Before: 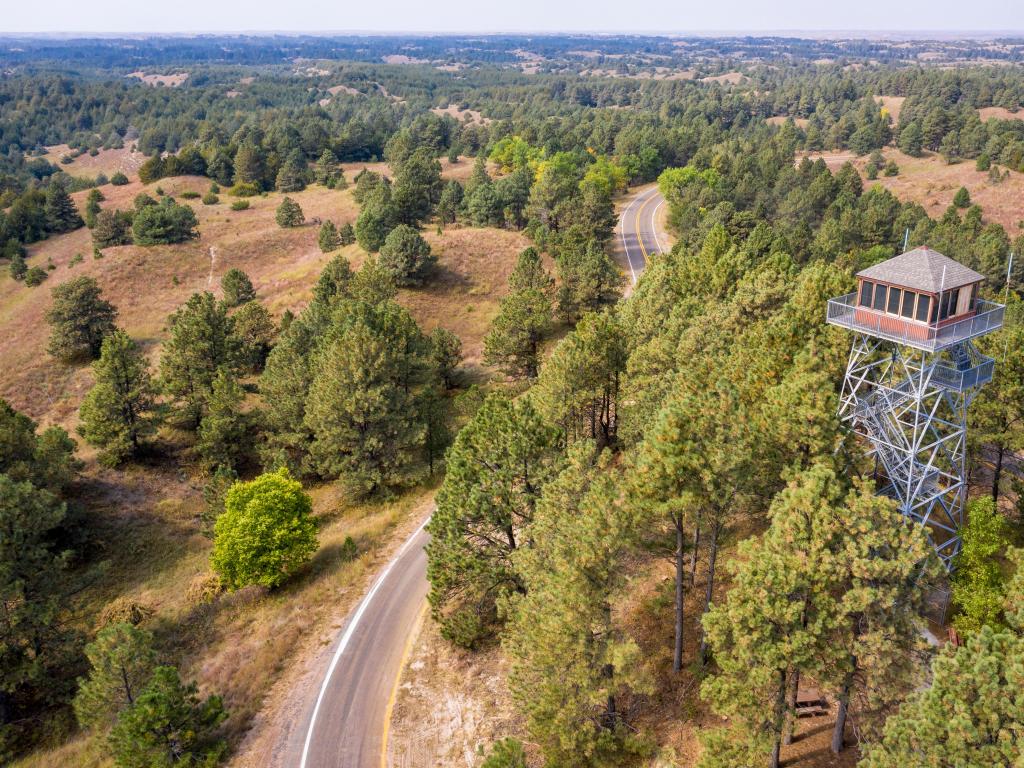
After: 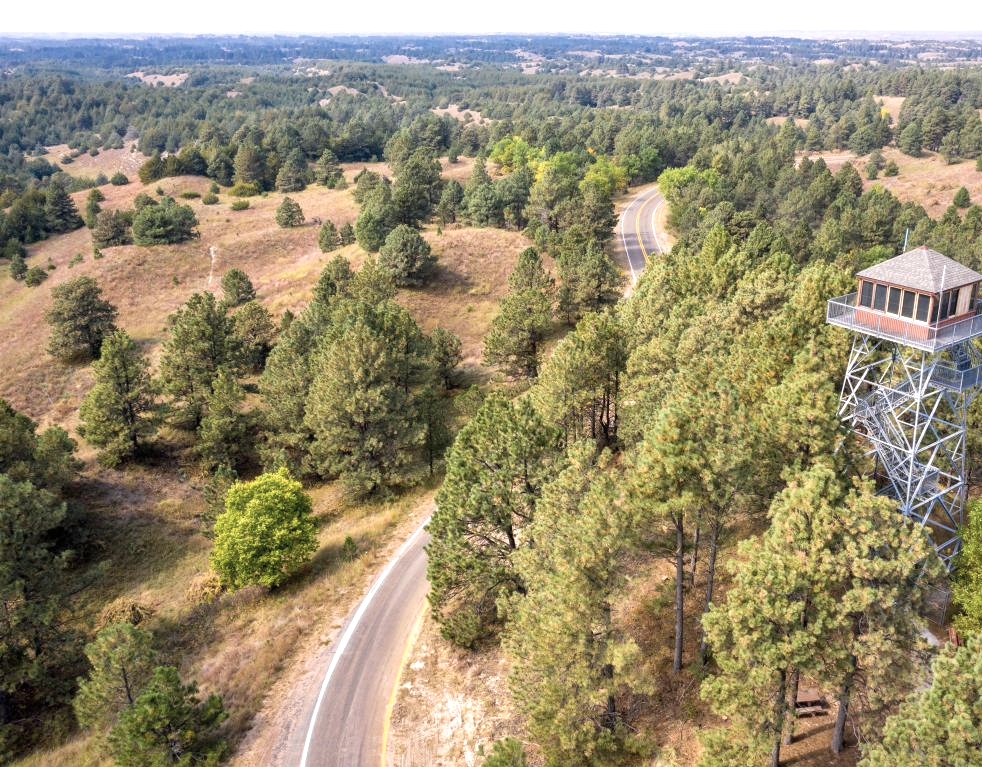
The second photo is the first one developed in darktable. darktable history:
crop: right 4.035%, bottom 0.031%
exposure: black level correction 0, exposure 0.498 EV, compensate exposure bias true, compensate highlight preservation false
color correction: highlights b* 0.009, saturation 0.796
